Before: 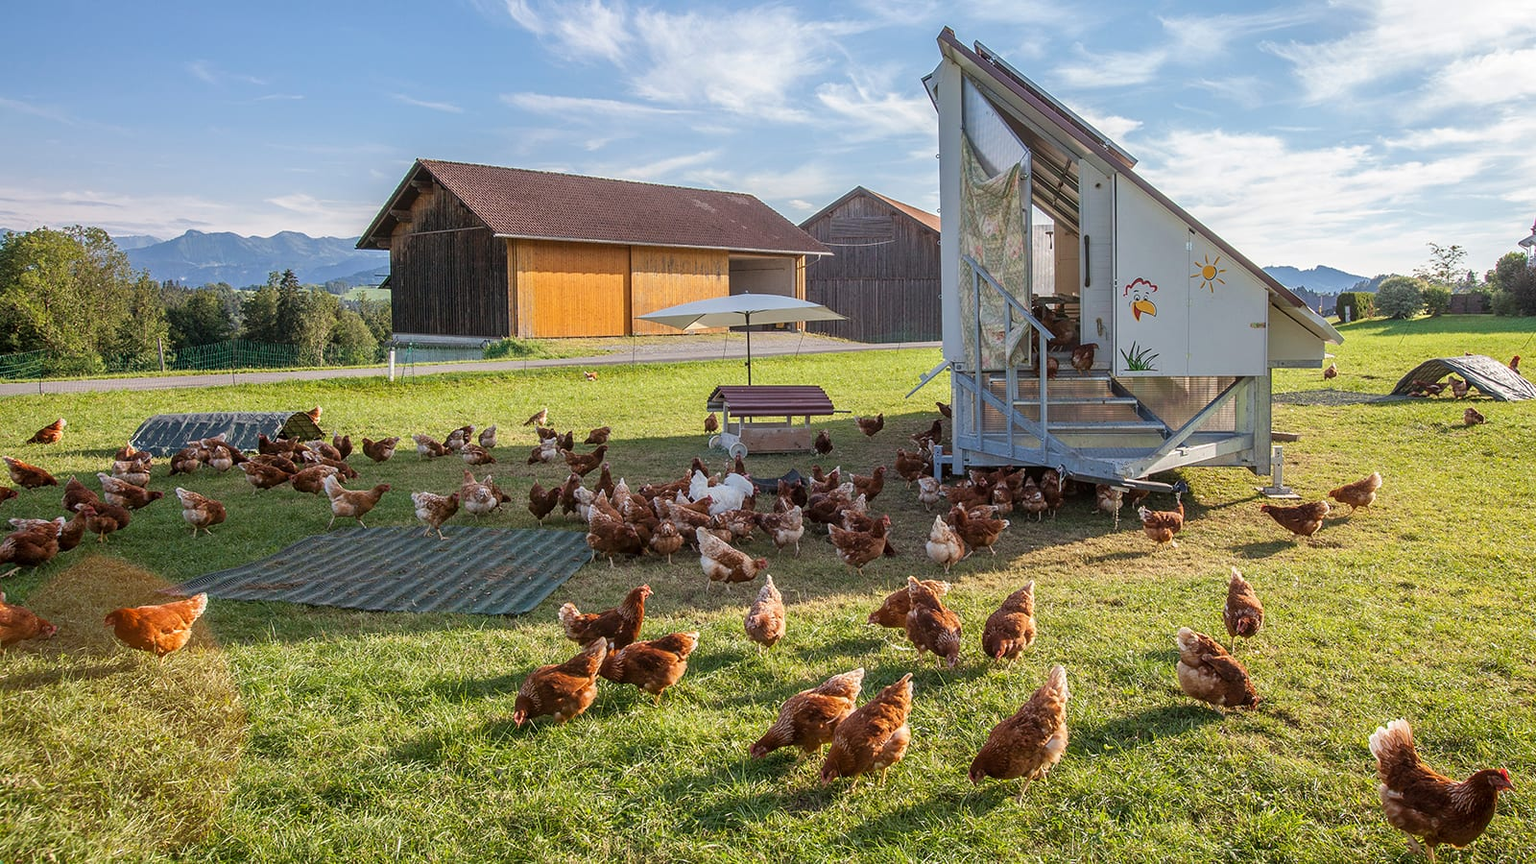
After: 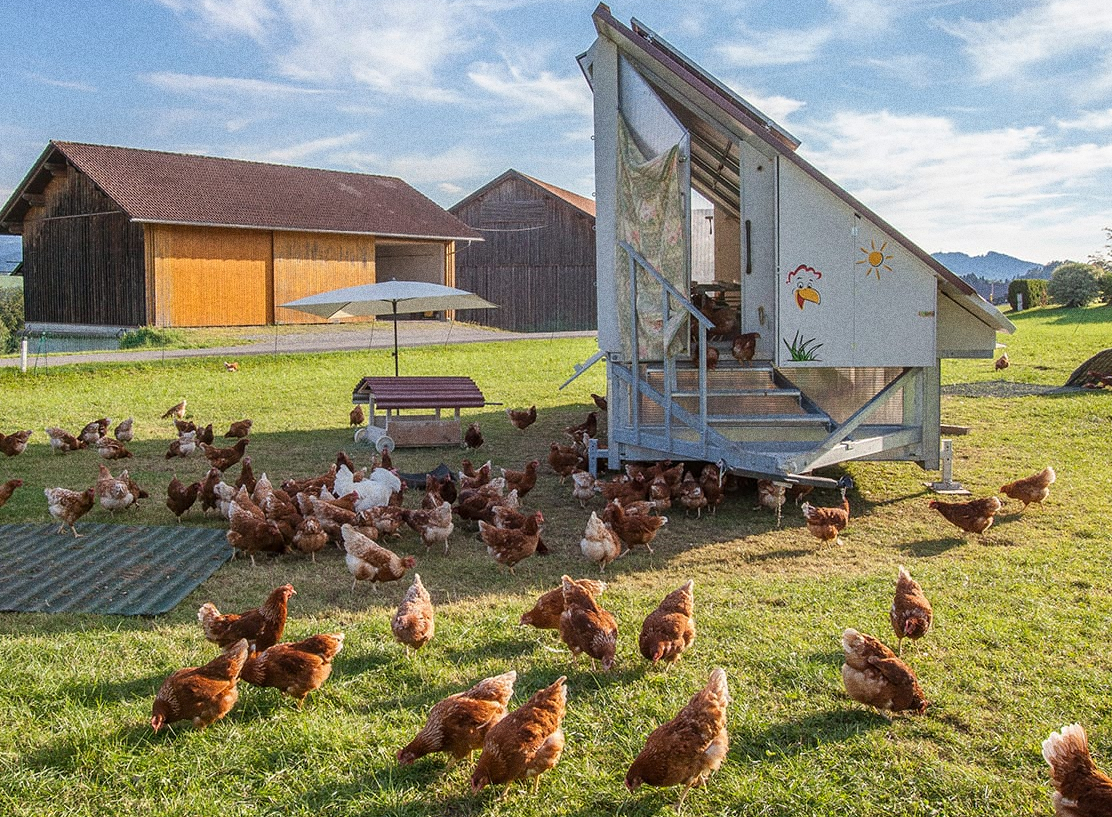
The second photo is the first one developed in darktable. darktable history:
grain: coarseness 0.09 ISO, strength 40%
crop and rotate: left 24.034%, top 2.838%, right 6.406%, bottom 6.299%
